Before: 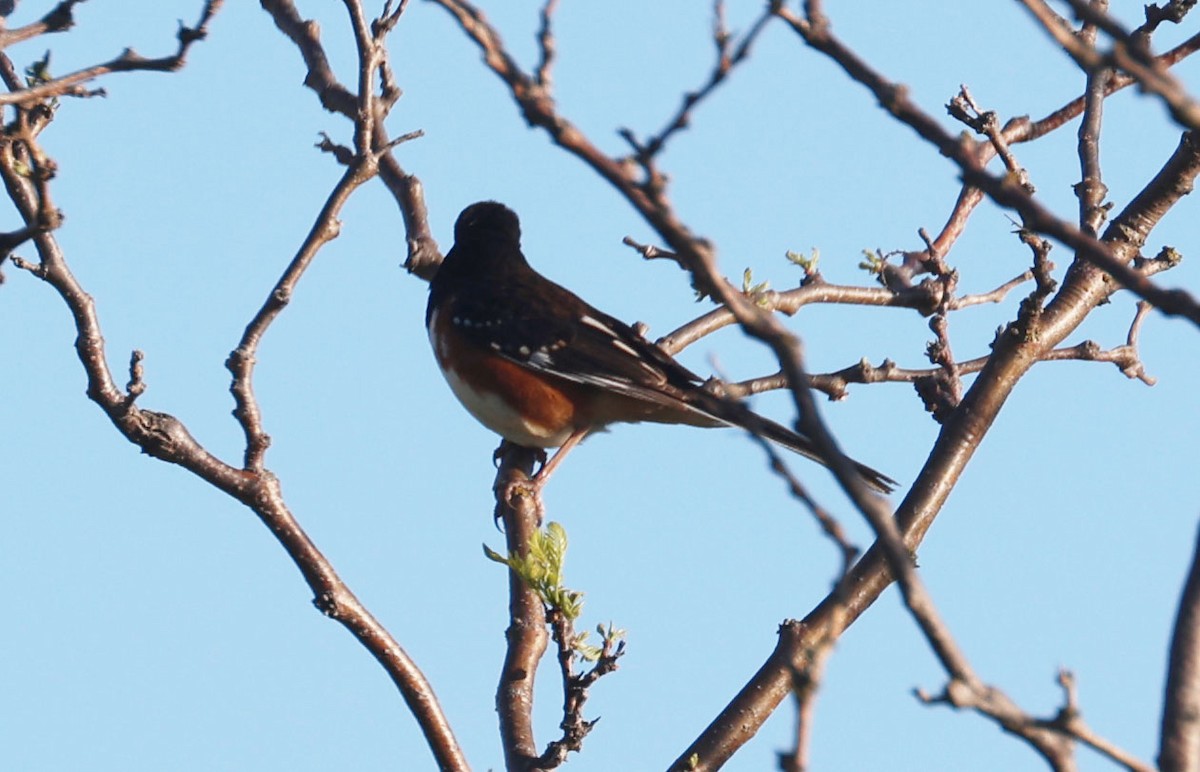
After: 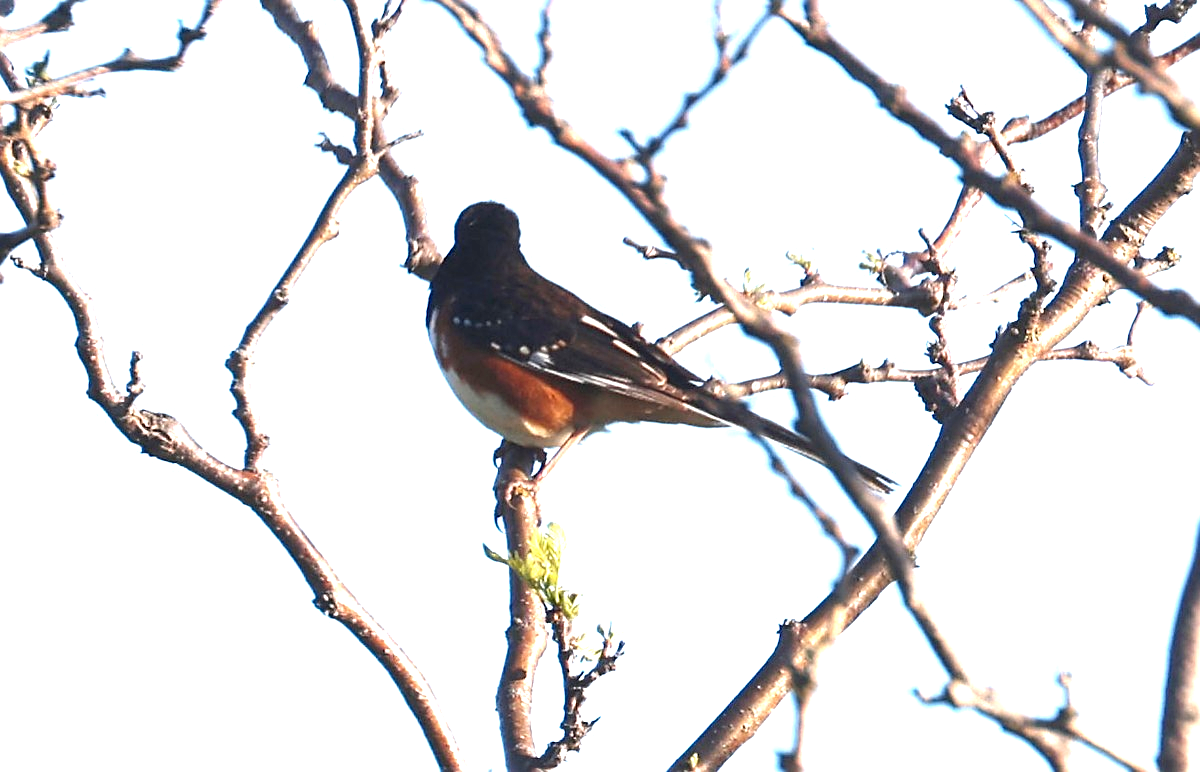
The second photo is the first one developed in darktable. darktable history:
exposure: black level correction 0, exposure 1.35 EV, compensate exposure bias true, compensate highlight preservation false
sharpen: on, module defaults
